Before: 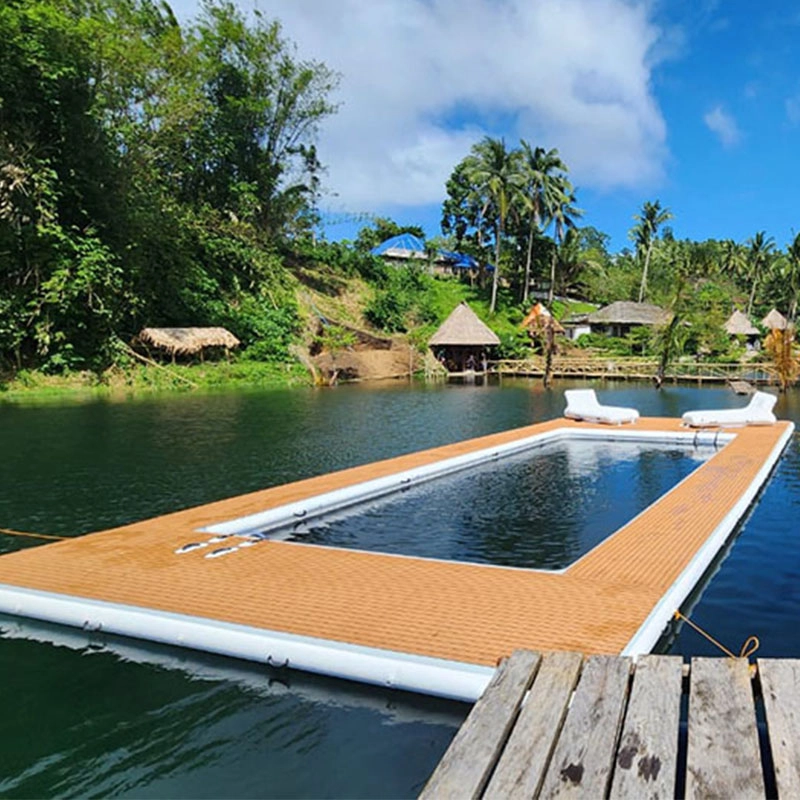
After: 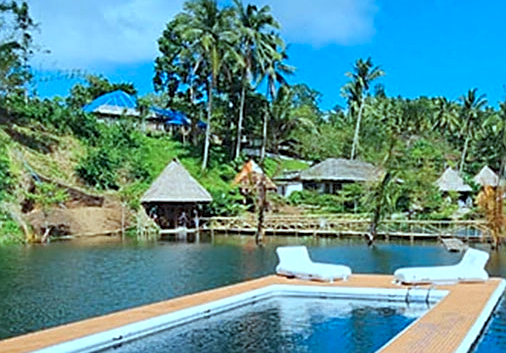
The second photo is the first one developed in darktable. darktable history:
crop: left 36.107%, top 17.884%, right 0.572%, bottom 37.897%
color correction: highlights a* -11.77, highlights b* -15.25
exposure: exposure 0.208 EV, compensate highlight preservation false
sharpen: on, module defaults
shadows and highlights: radius 134.67, highlights color adjustment 45.95%, soften with gaussian
color balance rgb: perceptual saturation grading › global saturation 0.194%, perceptual brilliance grading › highlights 7.658%, perceptual brilliance grading › mid-tones 3.494%, perceptual brilliance grading › shadows 1.89%, global vibrance -8.49%, contrast -12.969%, saturation formula JzAzBz (2021)
